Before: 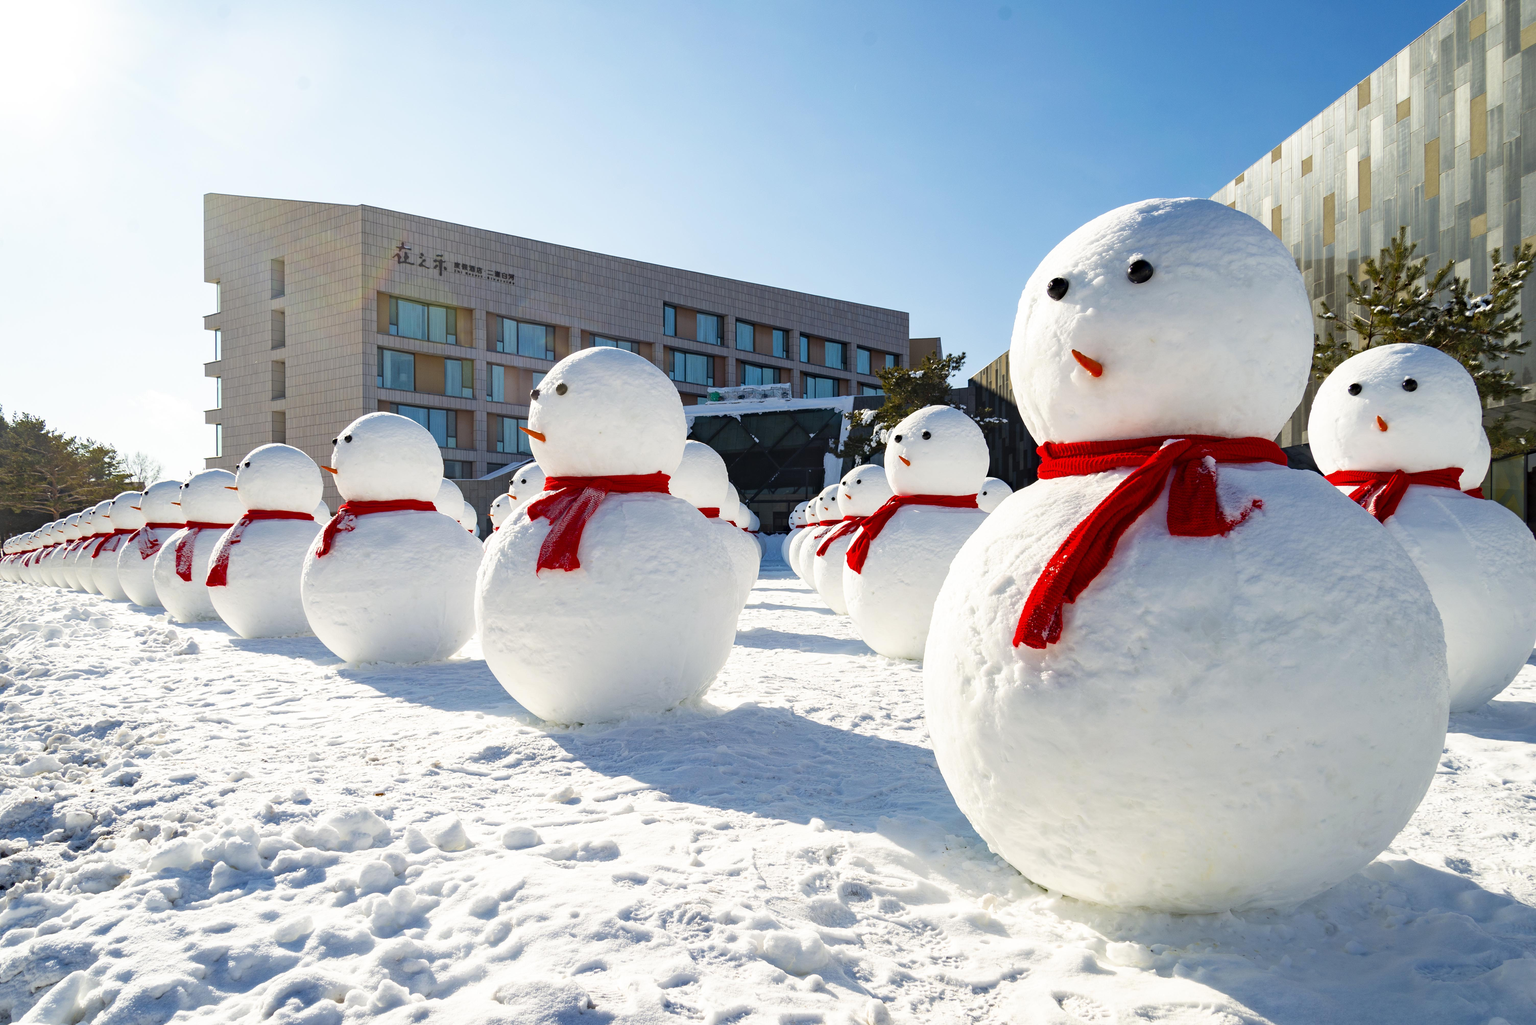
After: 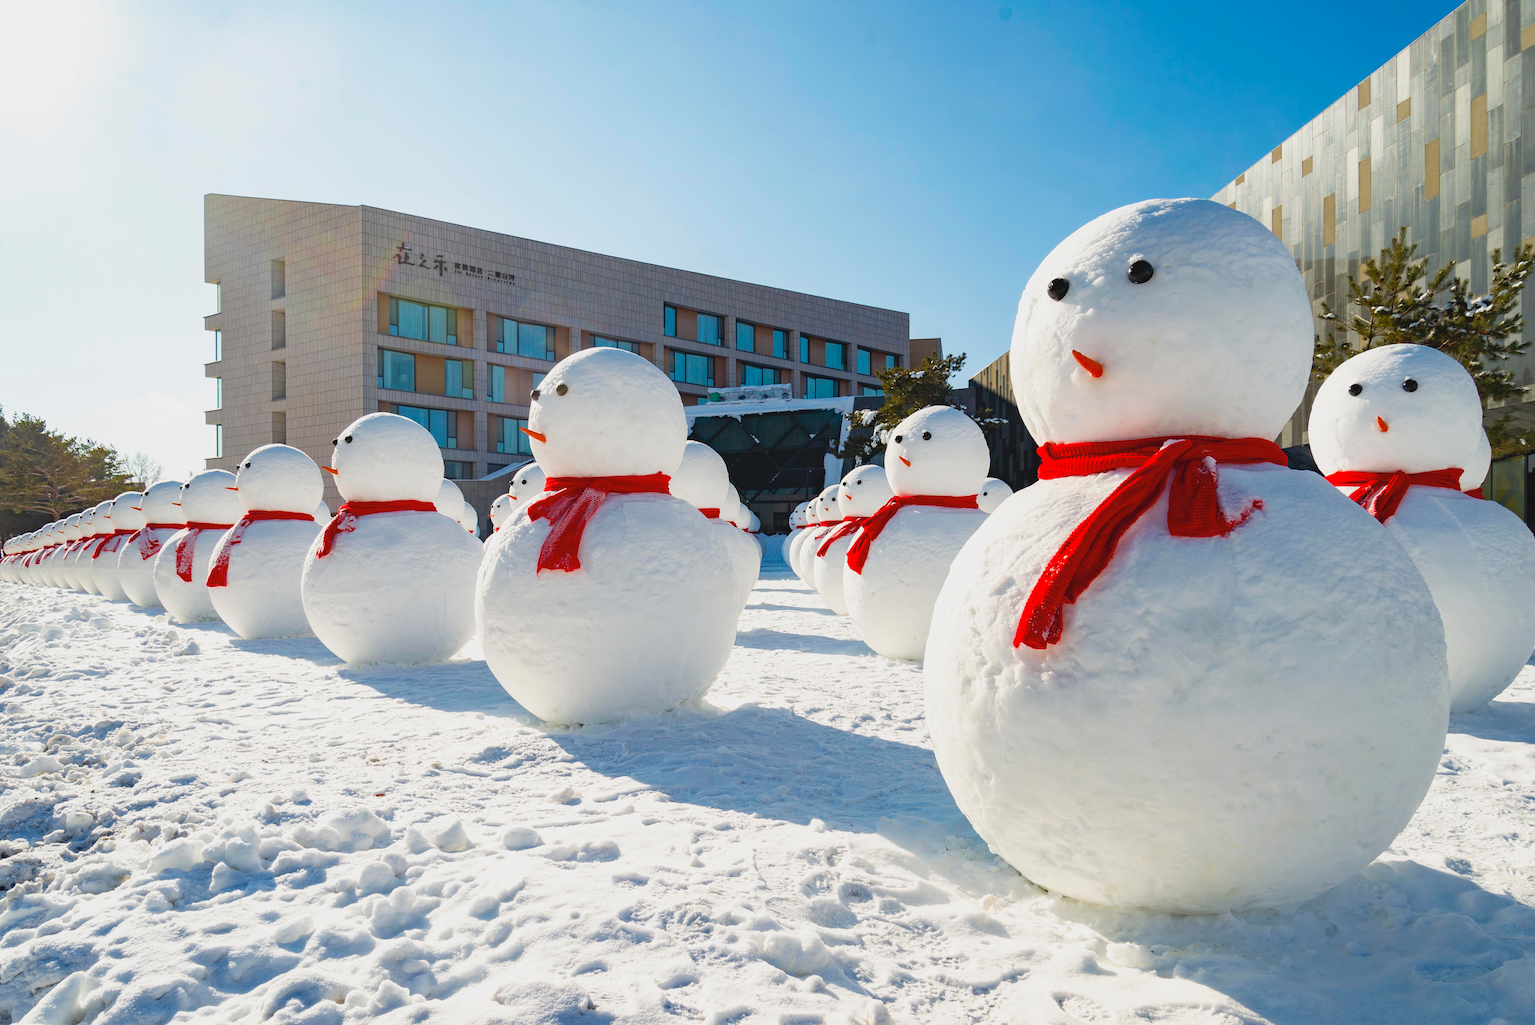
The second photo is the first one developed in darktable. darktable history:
contrast brightness saturation: contrast -0.119
